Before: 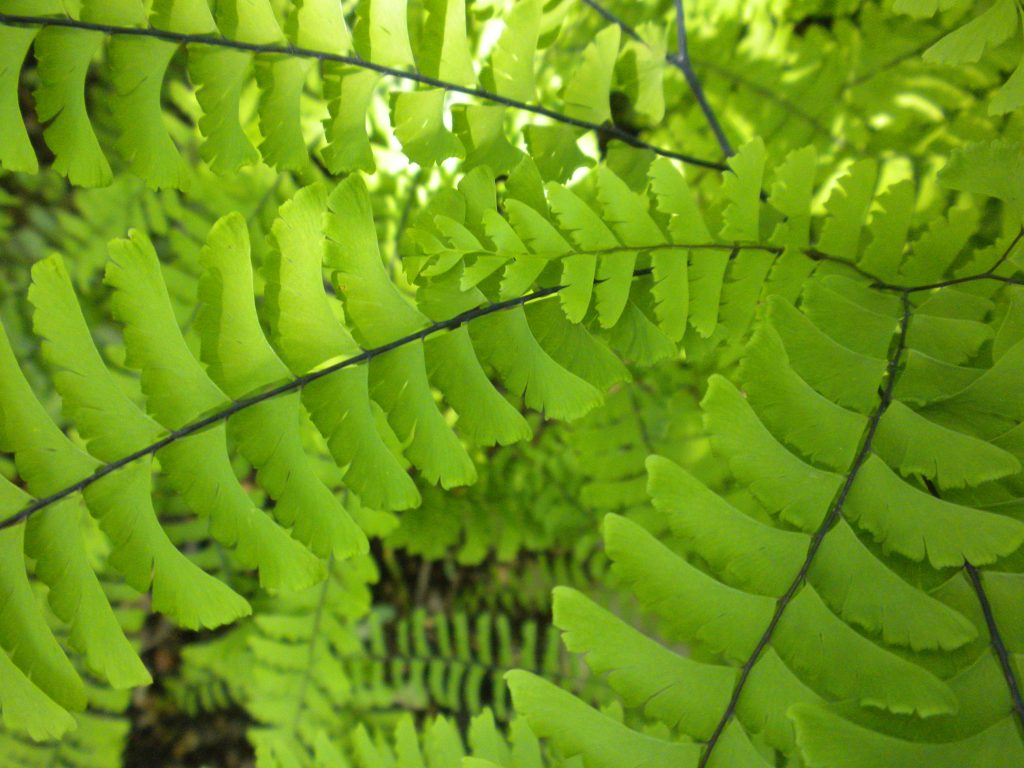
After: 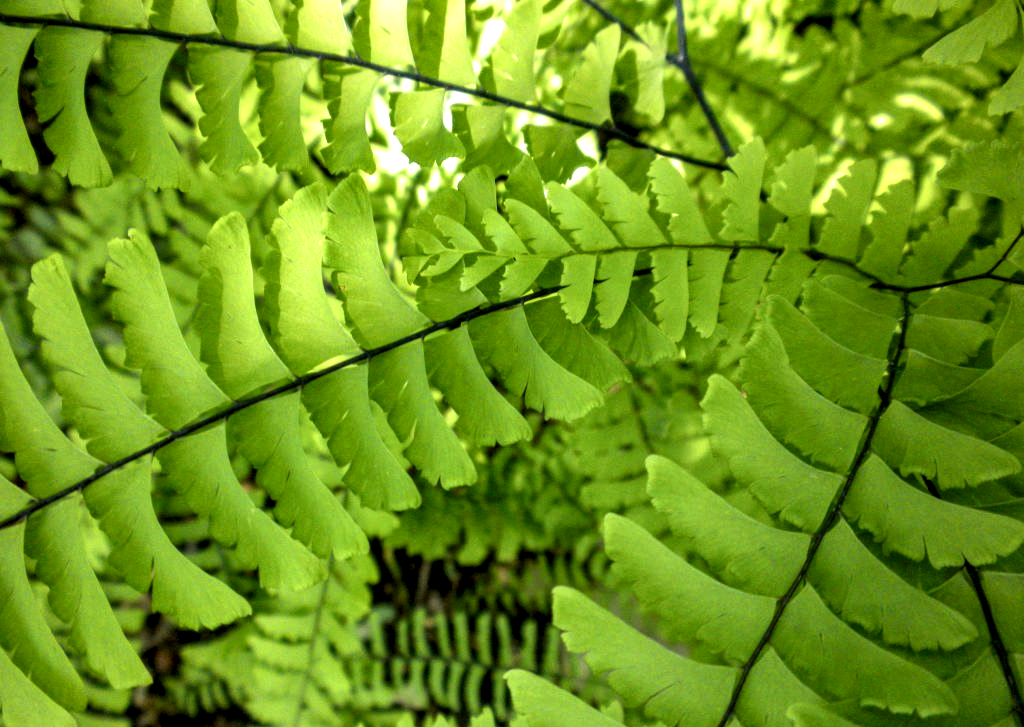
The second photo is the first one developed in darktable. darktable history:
crop and rotate: top 0.006%, bottom 5.275%
local contrast: highlights 17%, detail 186%
